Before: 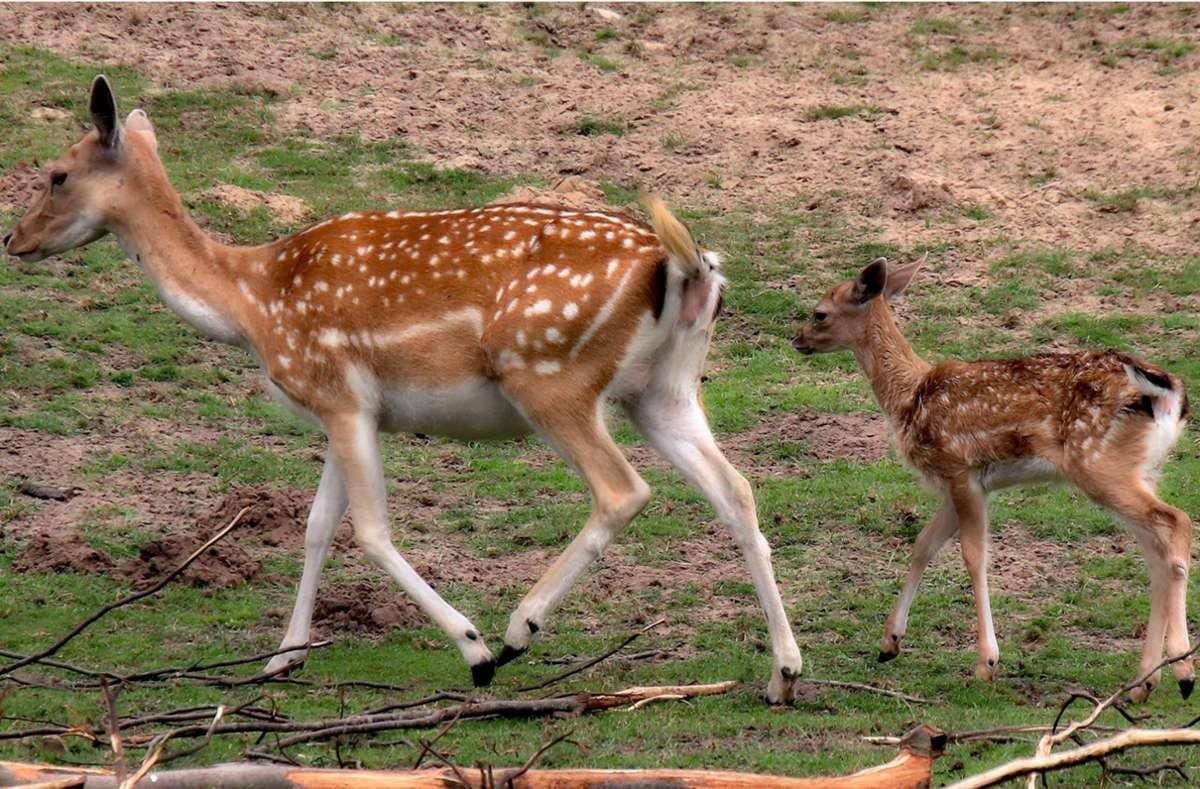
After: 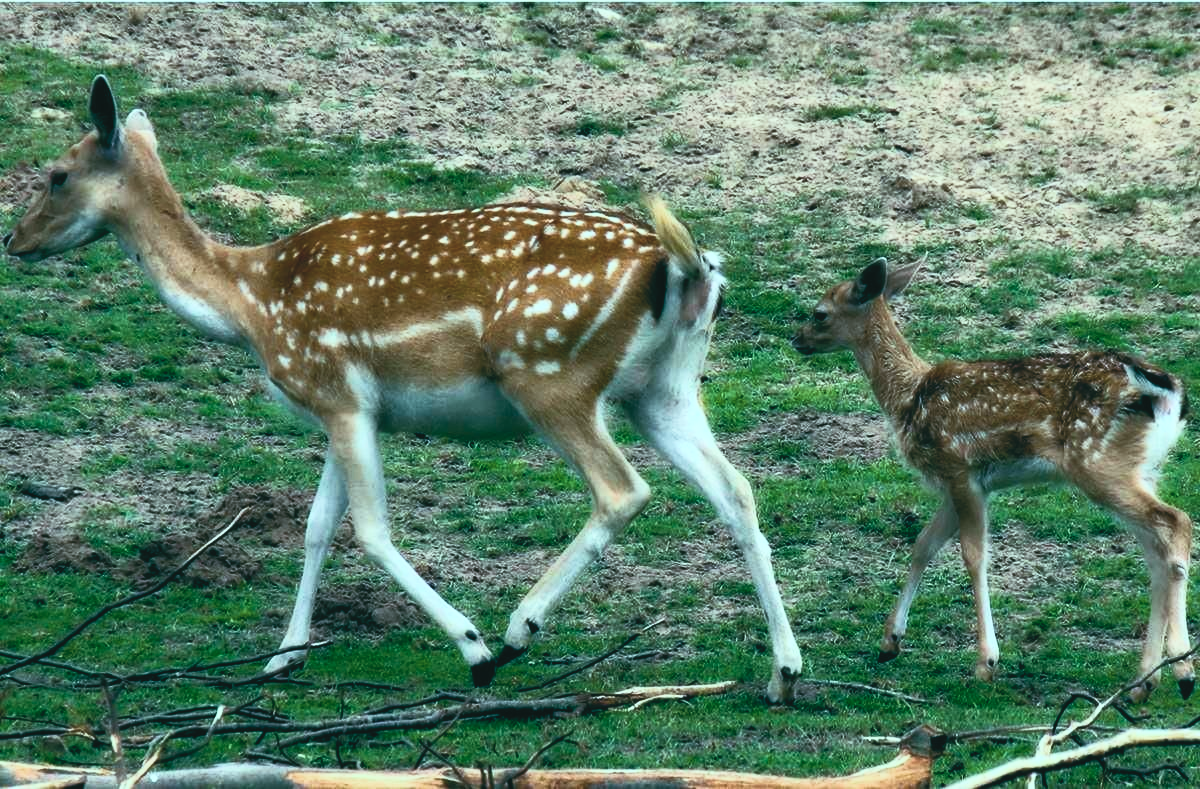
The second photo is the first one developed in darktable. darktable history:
color balance rgb: shadows lift › luminance -7.7%, shadows lift › chroma 2.13%, shadows lift › hue 165.27°, power › luminance -7.77%, power › chroma 1.1%, power › hue 215.88°, highlights gain › luminance 15.15%, highlights gain › chroma 7%, highlights gain › hue 125.57°, global offset › luminance -0.33%, global offset › chroma 0.11%, global offset › hue 165.27°, perceptual saturation grading › global saturation 24.42%, perceptual saturation grading › highlights -24.42%, perceptual saturation grading › mid-tones 24.42%, perceptual saturation grading › shadows 40%, perceptual brilliance grading › global brilliance -5%, perceptual brilliance grading › highlights 24.42%, perceptual brilliance grading › mid-tones 7%, perceptual brilliance grading › shadows -5%
white balance: red 0.926, green 1.003, blue 1.133
exposure: black level correction -0.016, exposure -1.018 EV, compensate highlight preservation false
contrast brightness saturation: contrast 0.43, brightness 0.56, saturation -0.19
velvia: on, module defaults
